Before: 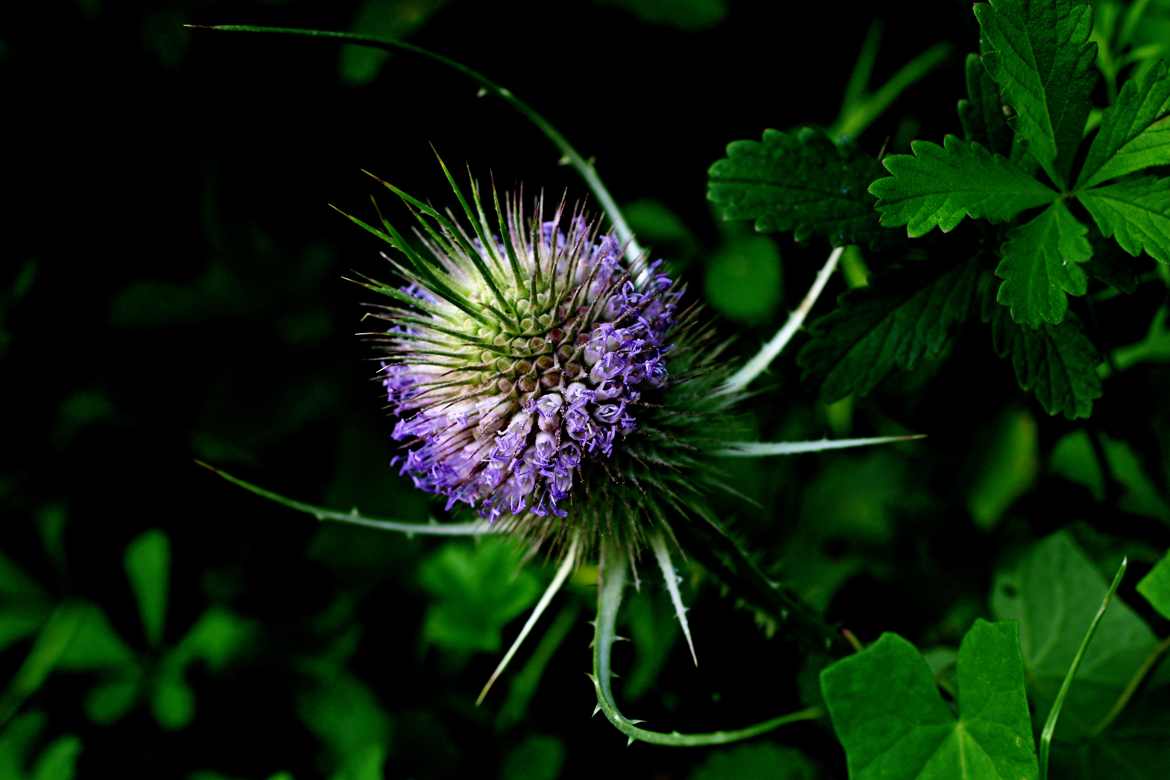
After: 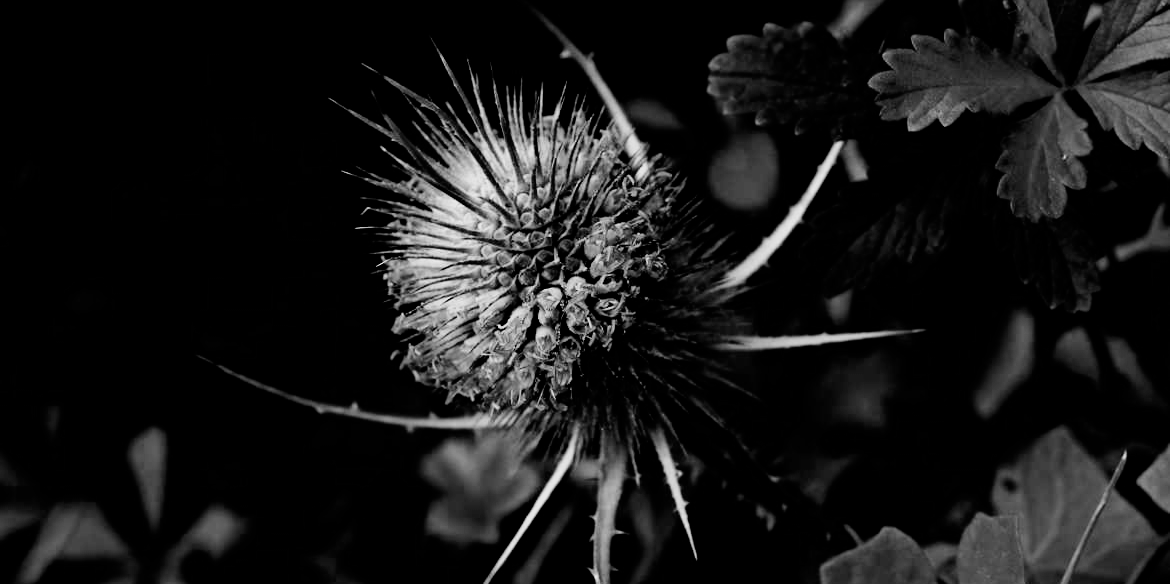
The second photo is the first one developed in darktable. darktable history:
crop: top 13.703%, bottom 11.42%
filmic rgb: black relative exposure -5.02 EV, white relative exposure 3.49 EV, hardness 3.19, contrast 1.299, highlights saturation mix -49.37%, add noise in highlights 0.001, color science v3 (2019), use custom middle-gray values true, contrast in highlights soft
